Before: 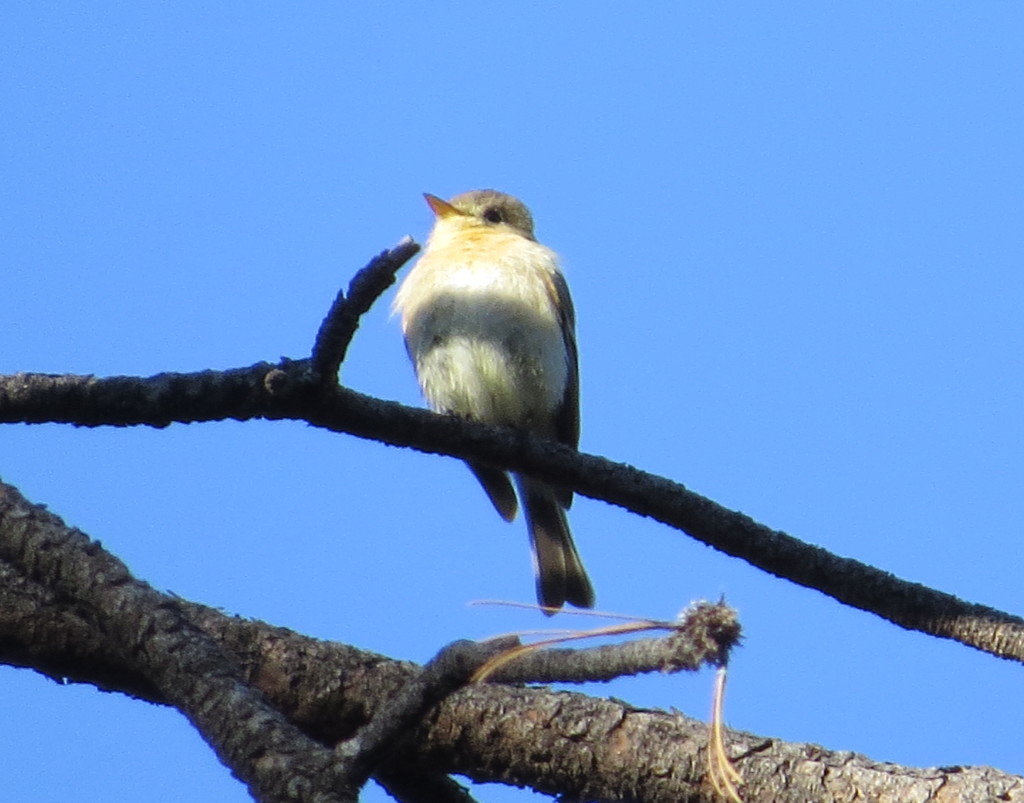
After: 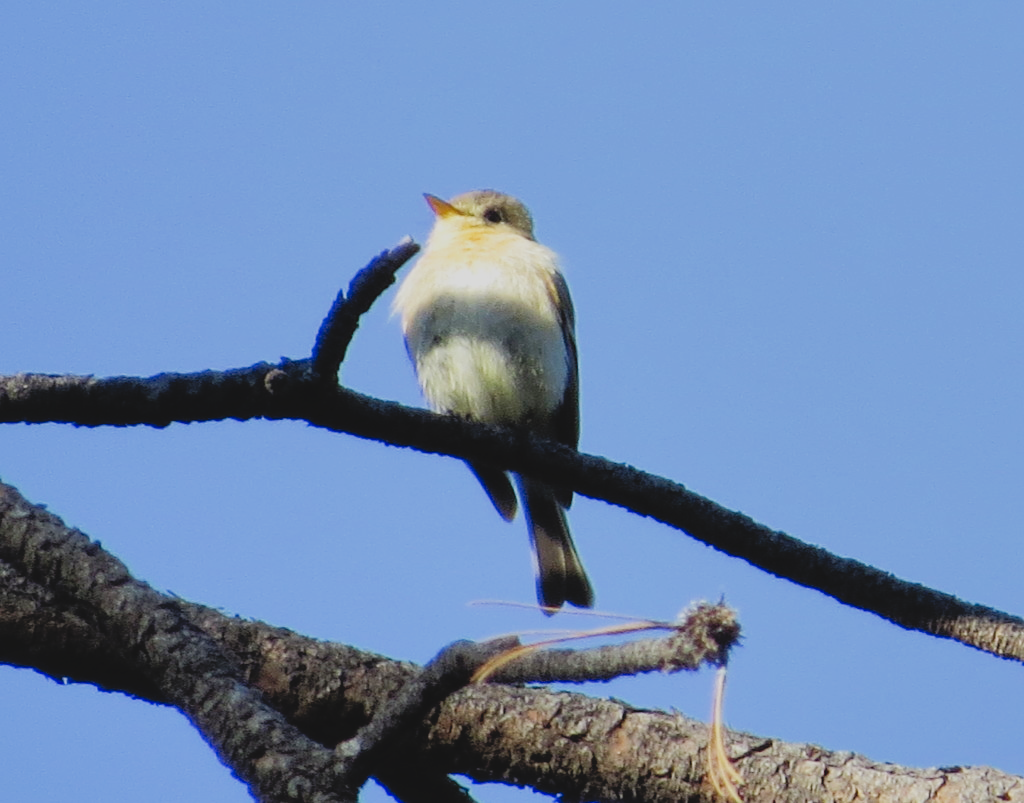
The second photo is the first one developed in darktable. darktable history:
tone curve: curves: ch0 [(0, 0.039) (0.104, 0.094) (0.285, 0.301) (0.689, 0.764) (0.89, 0.926) (0.994, 0.971)]; ch1 [(0, 0) (0.337, 0.249) (0.437, 0.411) (0.485, 0.487) (0.515, 0.514) (0.566, 0.563) (0.641, 0.655) (1, 1)]; ch2 [(0, 0) (0.314, 0.301) (0.421, 0.411) (0.502, 0.505) (0.528, 0.54) (0.557, 0.555) (0.612, 0.583) (0.722, 0.67) (1, 1)], preserve colors none
shadows and highlights: on, module defaults
filmic rgb: black relative exposure -7.65 EV, white relative exposure 4.56 EV, hardness 3.61
